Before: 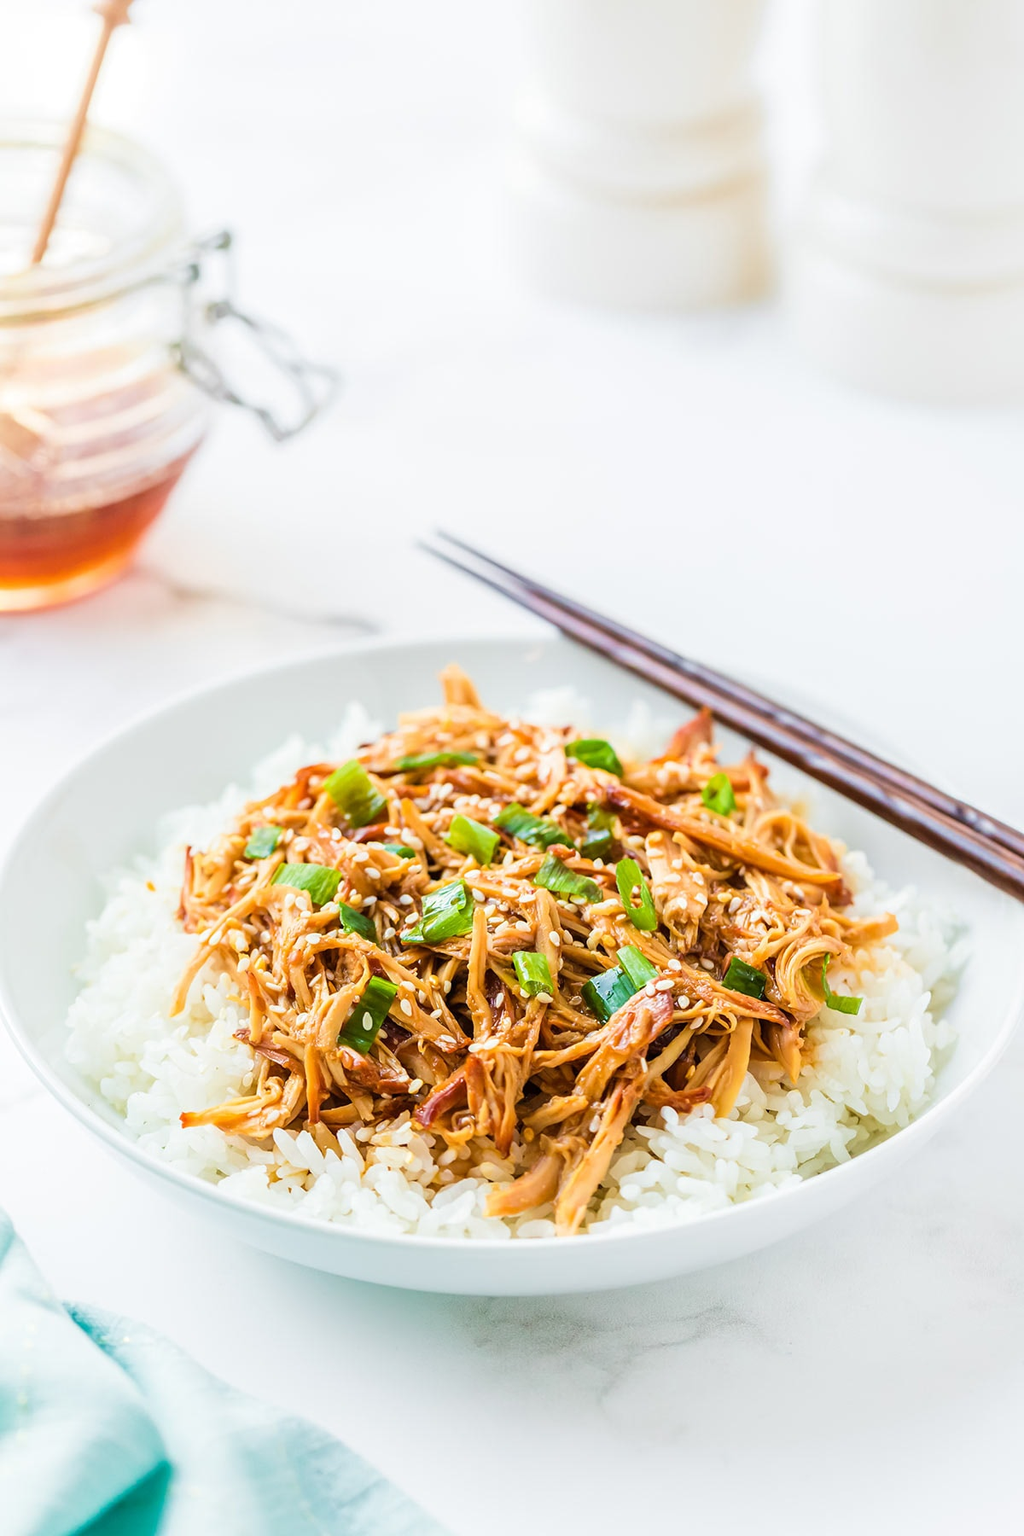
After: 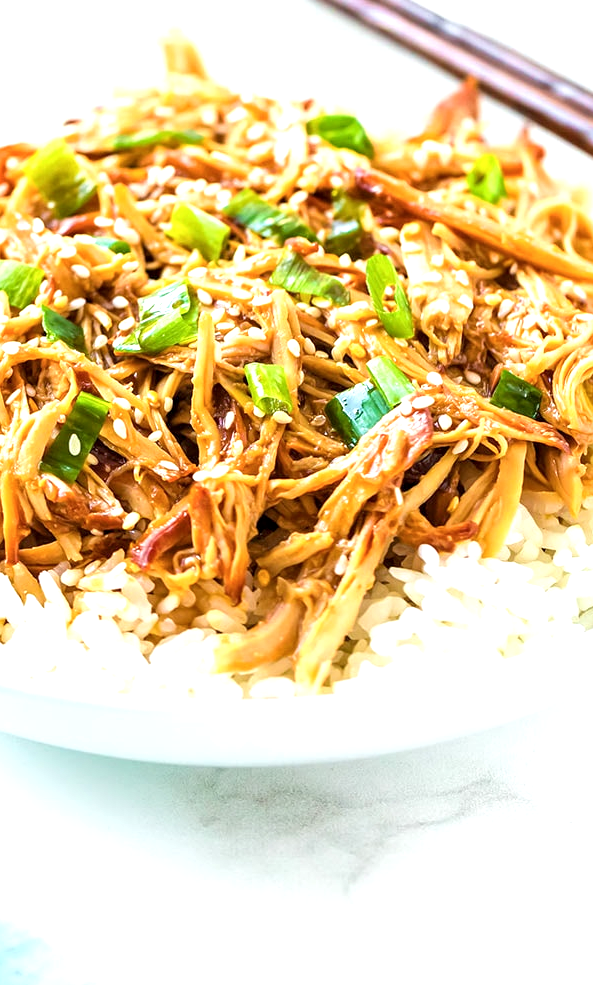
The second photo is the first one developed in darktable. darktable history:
local contrast: highlights 100%, shadows 100%, detail 120%, midtone range 0.2
exposure: black level correction 0.001, exposure 0.675 EV, compensate highlight preservation false
crop: left 29.672%, top 41.786%, right 20.851%, bottom 3.487%
color balance rgb: on, module defaults
white balance: emerald 1
